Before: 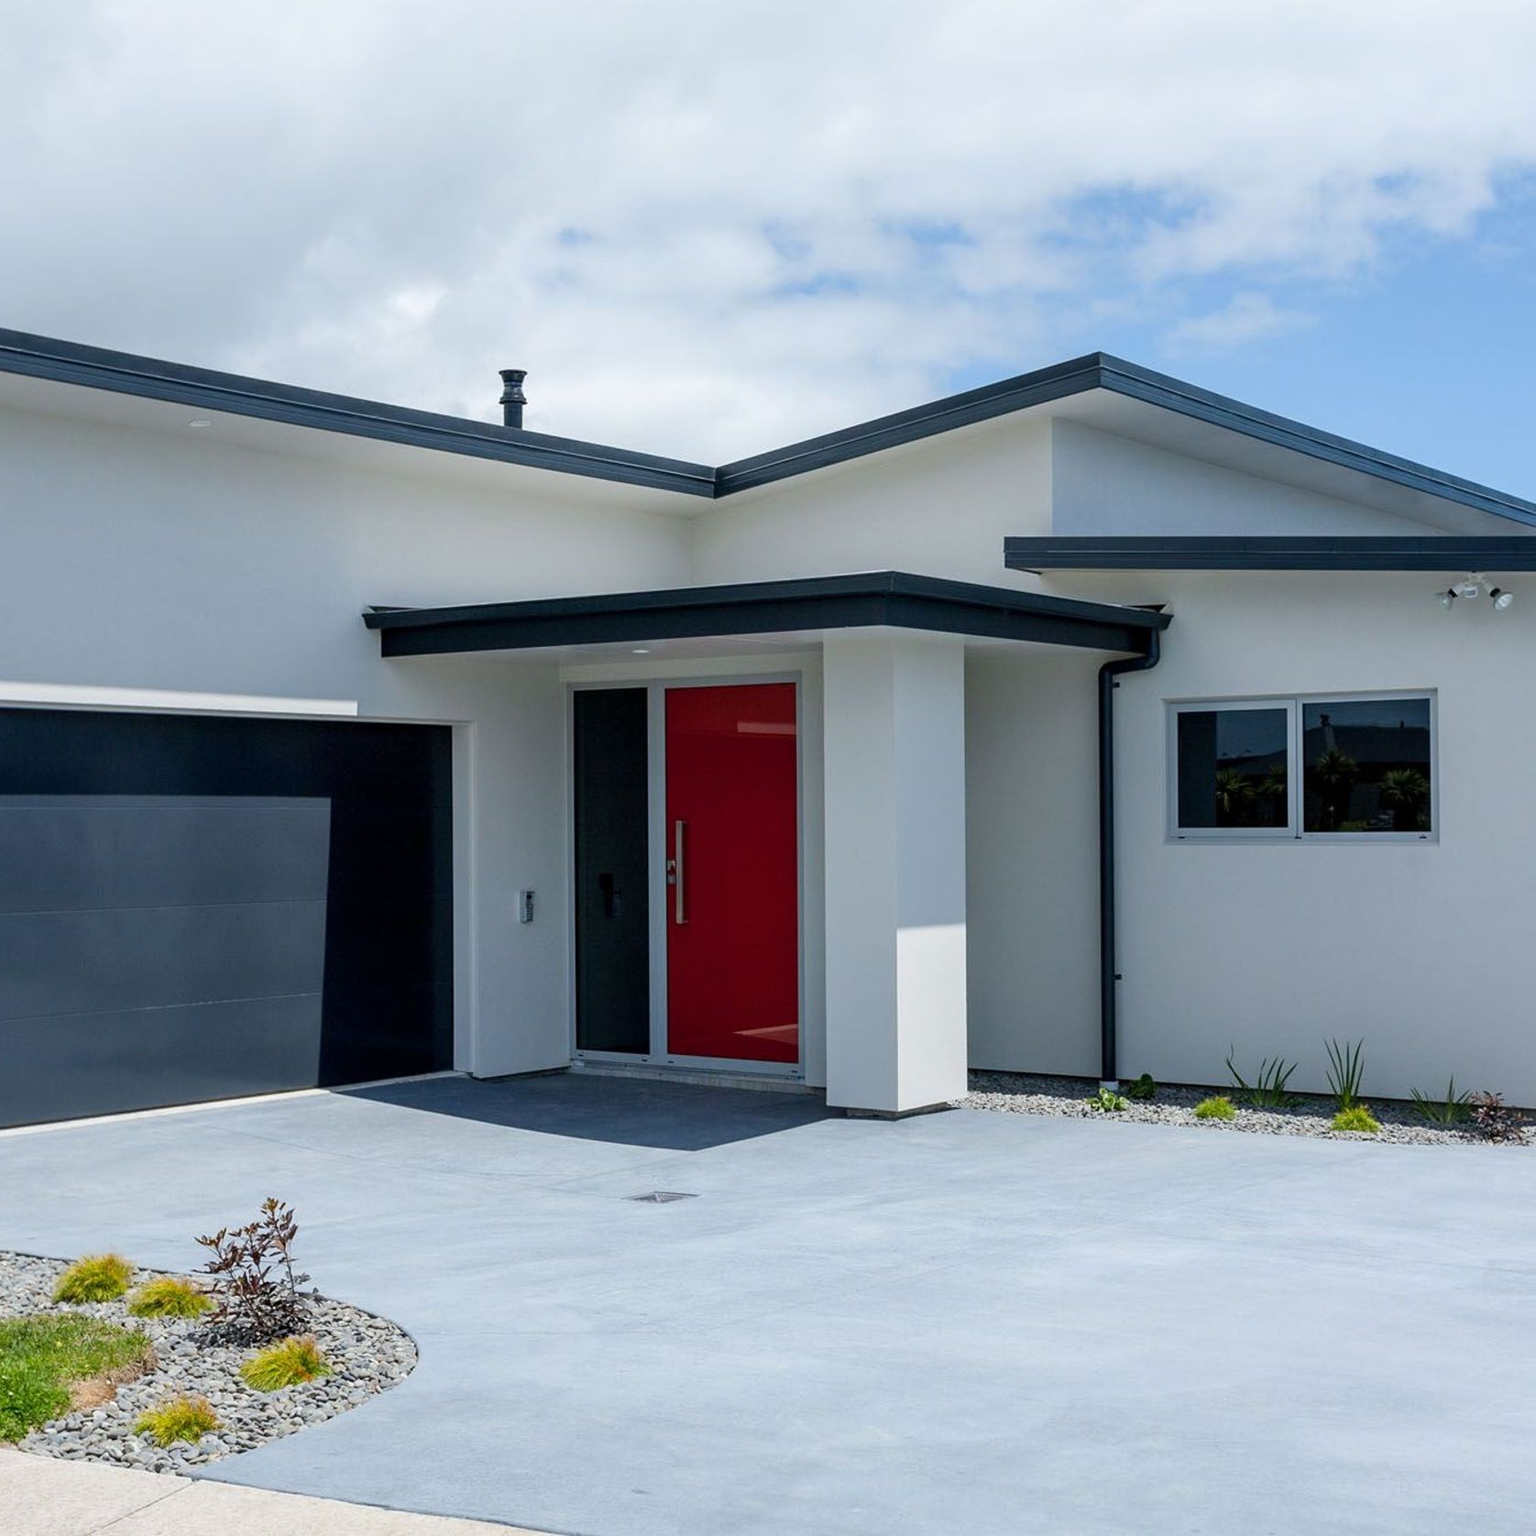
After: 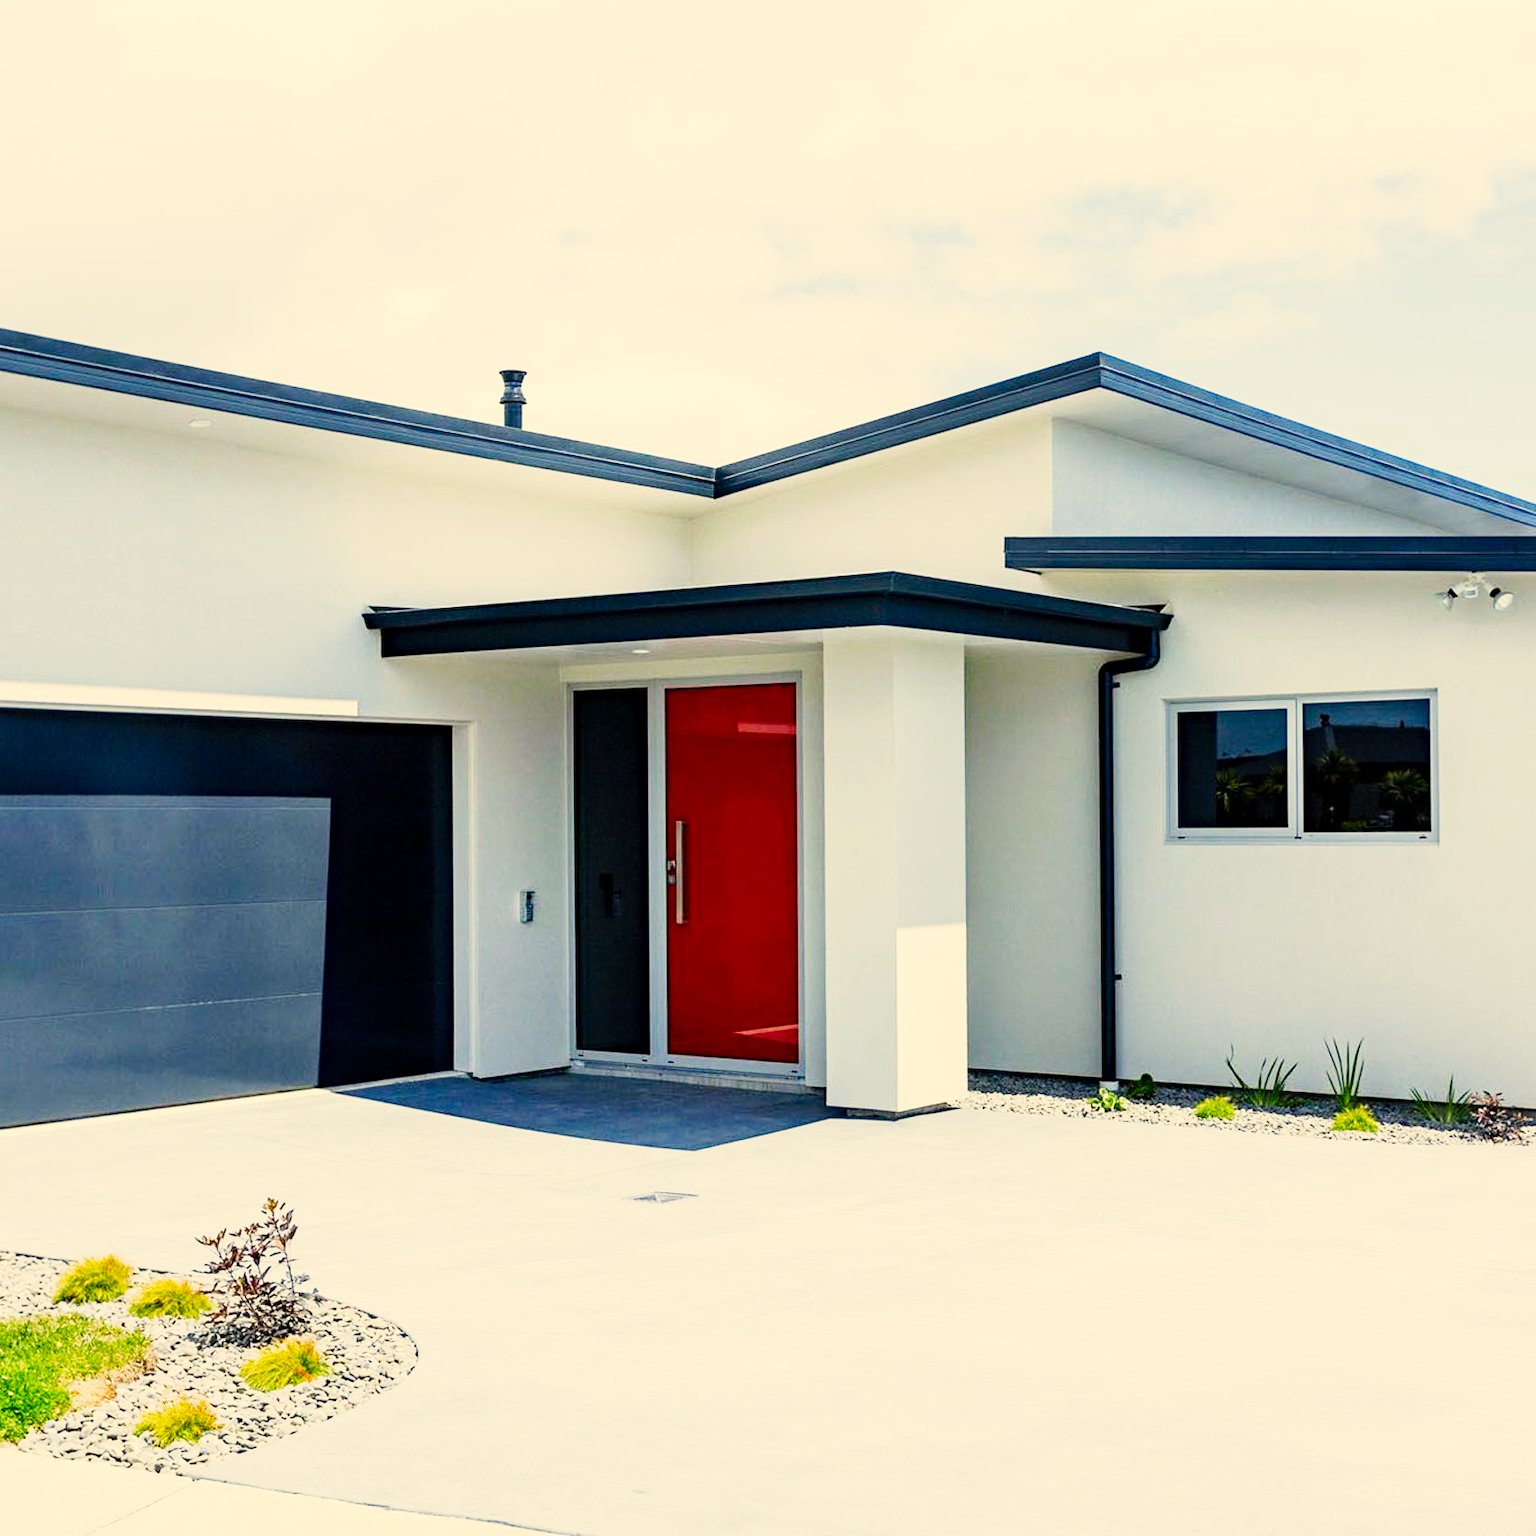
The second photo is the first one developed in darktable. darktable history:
vibrance: vibrance 67%
tone curve: curves: ch0 [(0, 0) (0.003, 0.003) (0.011, 0.012) (0.025, 0.027) (0.044, 0.048) (0.069, 0.074) (0.1, 0.117) (0.136, 0.177) (0.177, 0.246) (0.224, 0.324) (0.277, 0.422) (0.335, 0.531) (0.399, 0.633) (0.468, 0.733) (0.543, 0.824) (0.623, 0.895) (0.709, 0.938) (0.801, 0.961) (0.898, 0.98) (1, 1)], preserve colors none
color correction: highlights a* 1.39, highlights b* 17.83
haze removal: compatibility mode true, adaptive false
